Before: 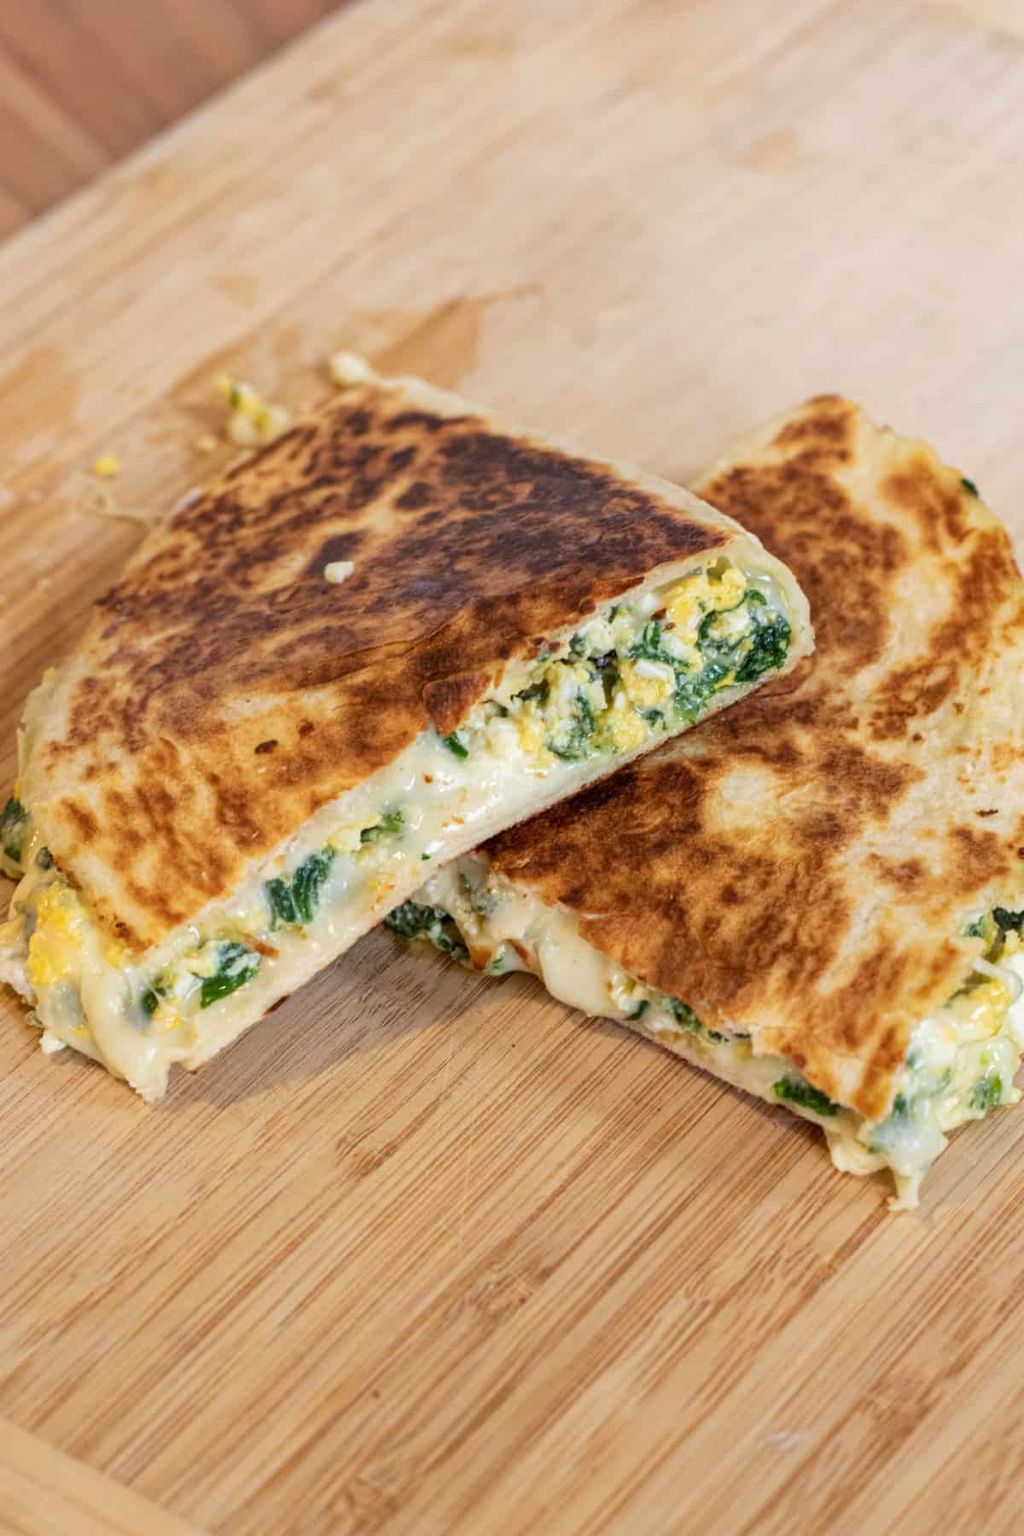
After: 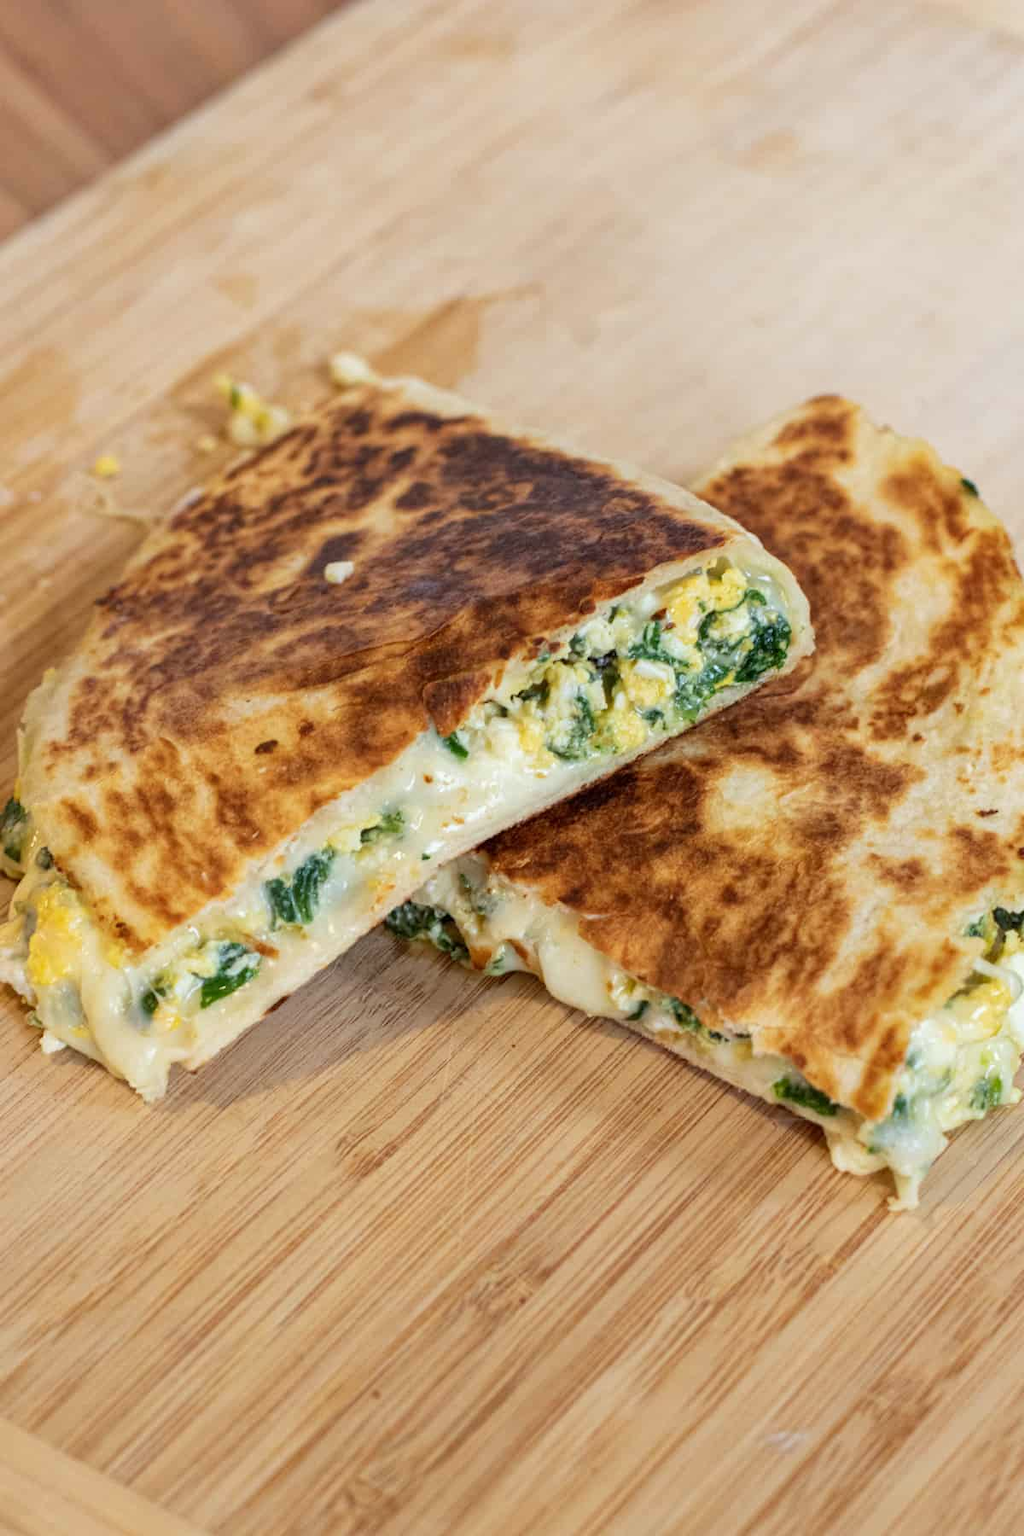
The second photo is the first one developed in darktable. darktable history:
white balance: red 0.978, blue 0.999
